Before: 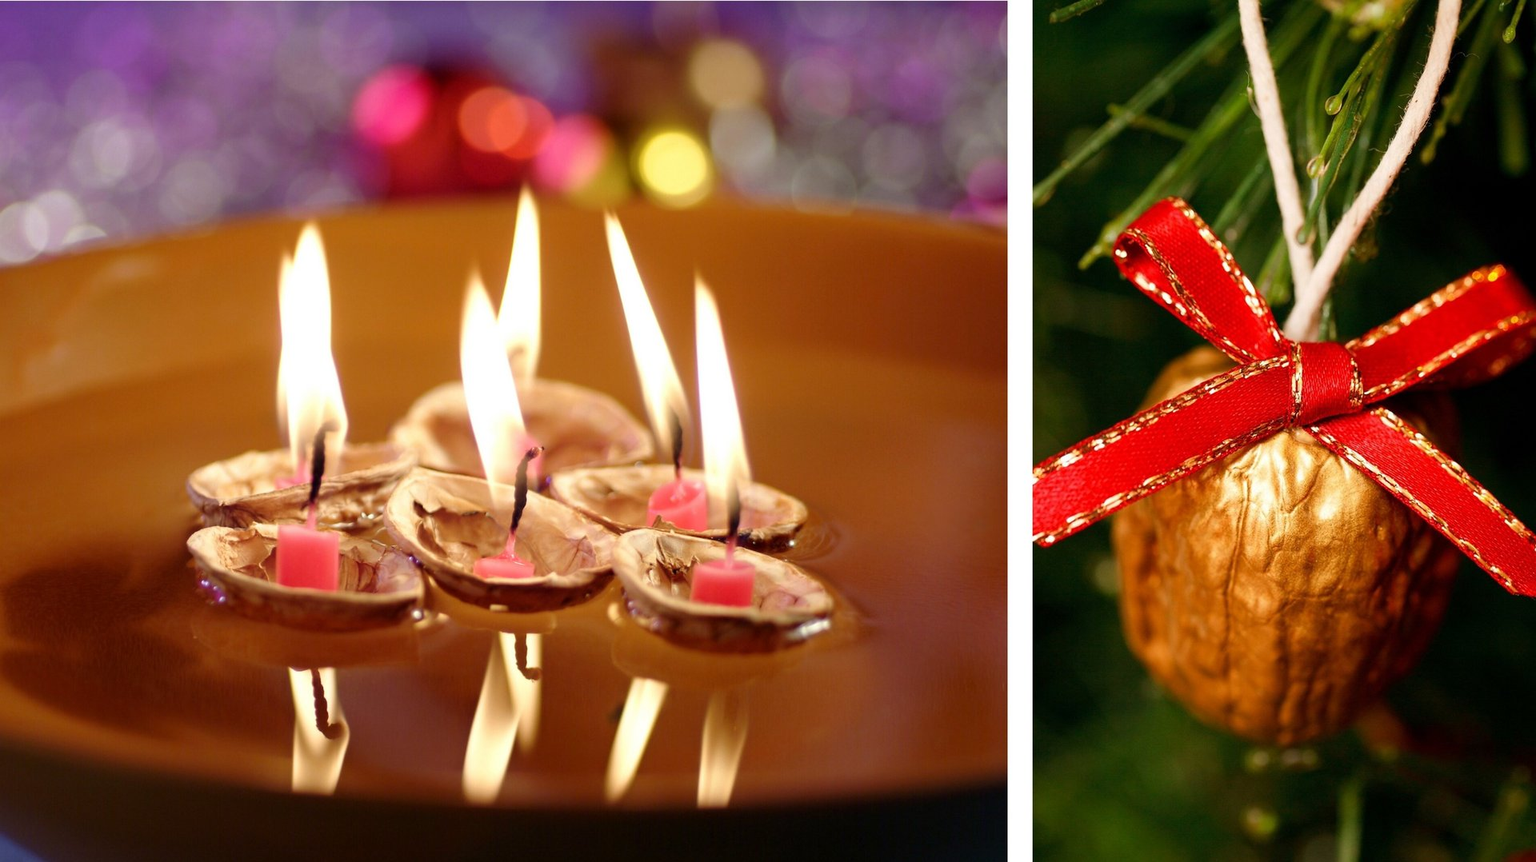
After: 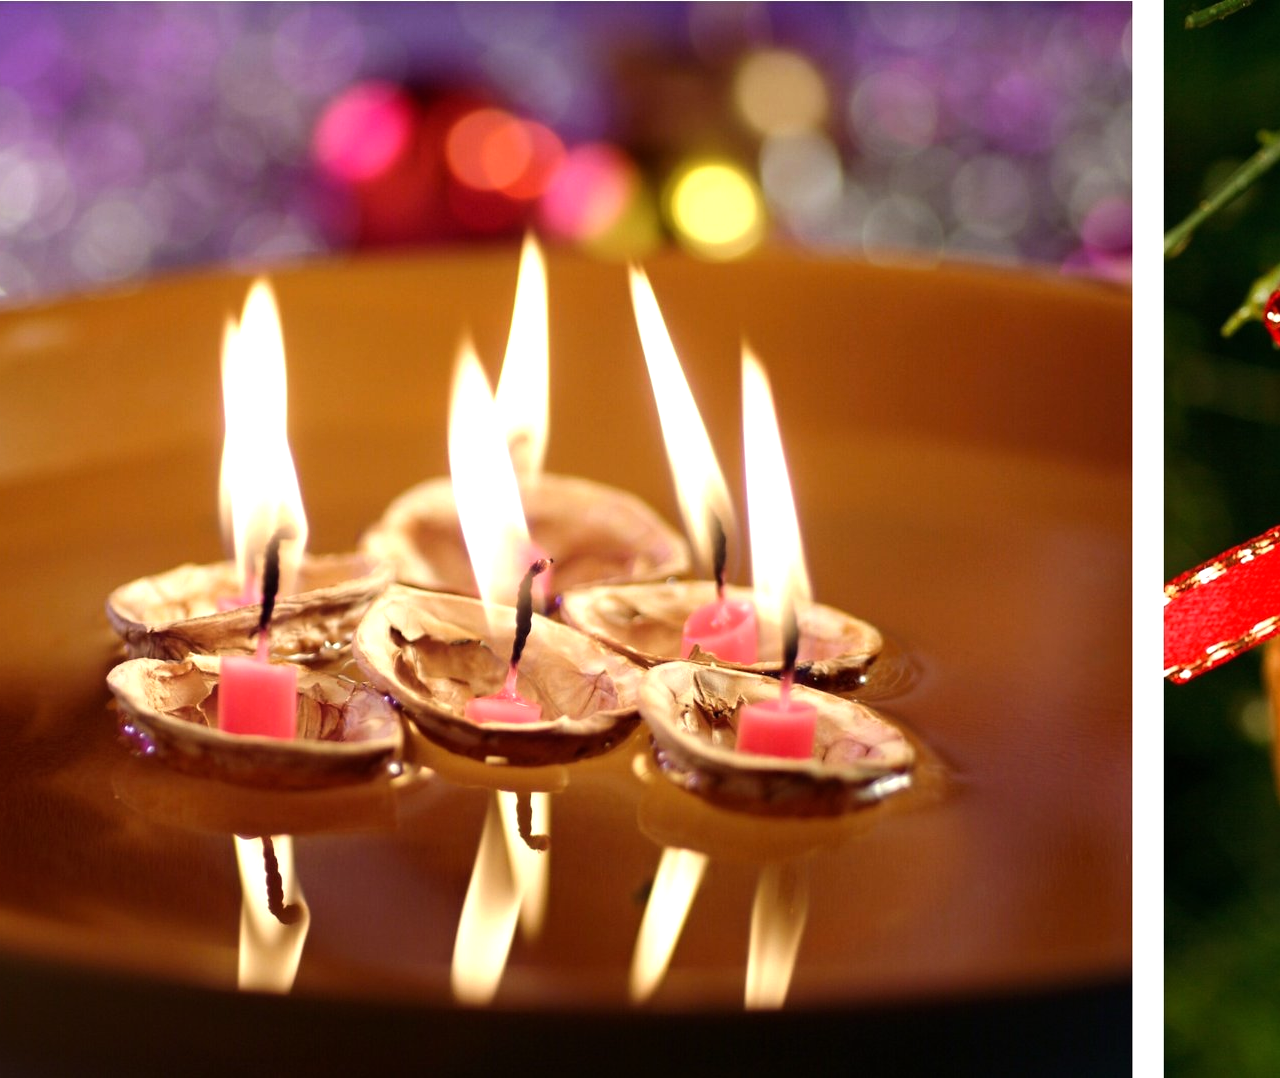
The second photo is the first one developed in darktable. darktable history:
crop and rotate: left 6.617%, right 26.717%
tone equalizer: -8 EV -0.417 EV, -7 EV -0.389 EV, -6 EV -0.333 EV, -5 EV -0.222 EV, -3 EV 0.222 EV, -2 EV 0.333 EV, -1 EV 0.389 EV, +0 EV 0.417 EV, edges refinement/feathering 500, mask exposure compensation -1.57 EV, preserve details no
